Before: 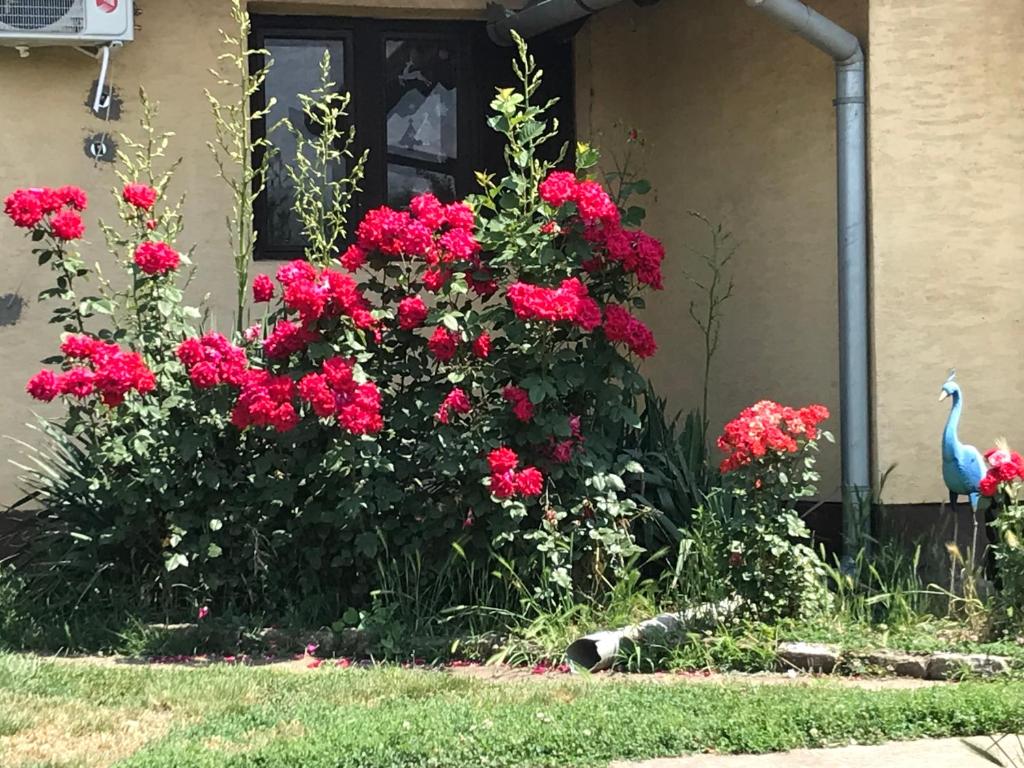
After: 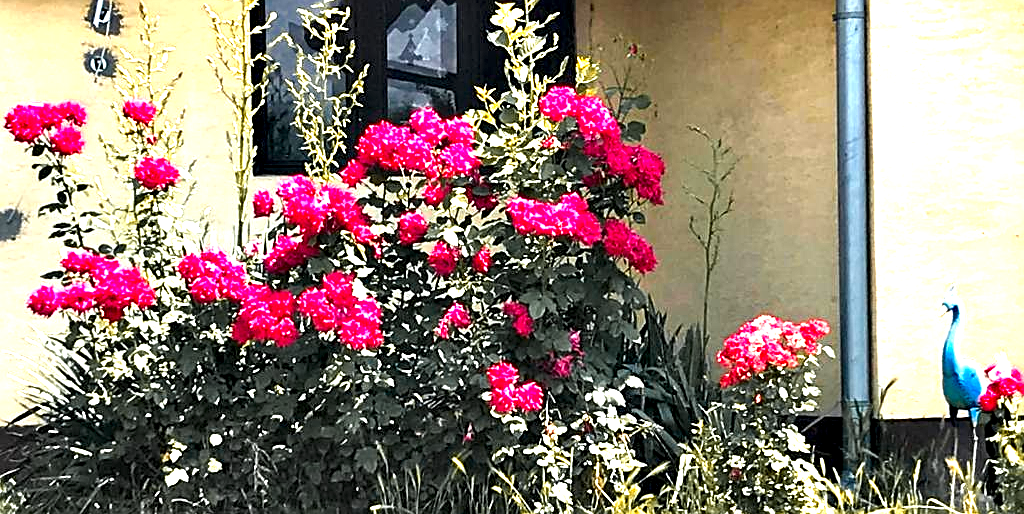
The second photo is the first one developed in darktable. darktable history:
contrast equalizer: octaves 7, y [[0.6 ×6], [0.55 ×6], [0 ×6], [0 ×6], [0 ×6]]
sharpen: on, module defaults
crop: top 11.158%, bottom 21.834%
color zones: curves: ch0 [(0, 0.499) (0.143, 0.5) (0.286, 0.5) (0.429, 0.476) (0.571, 0.284) (0.714, 0.243) (0.857, 0.449) (1, 0.499)]; ch1 [(0, 0.532) (0.143, 0.645) (0.286, 0.696) (0.429, 0.211) (0.571, 0.504) (0.714, 0.493) (0.857, 0.495) (1, 0.532)]; ch2 [(0, 0.5) (0.143, 0.5) (0.286, 0.427) (0.429, 0.324) (0.571, 0.5) (0.714, 0.5) (0.857, 0.5) (1, 0.5)]
exposure: black level correction 0, exposure 1.372 EV, compensate exposure bias true, compensate highlight preservation false
